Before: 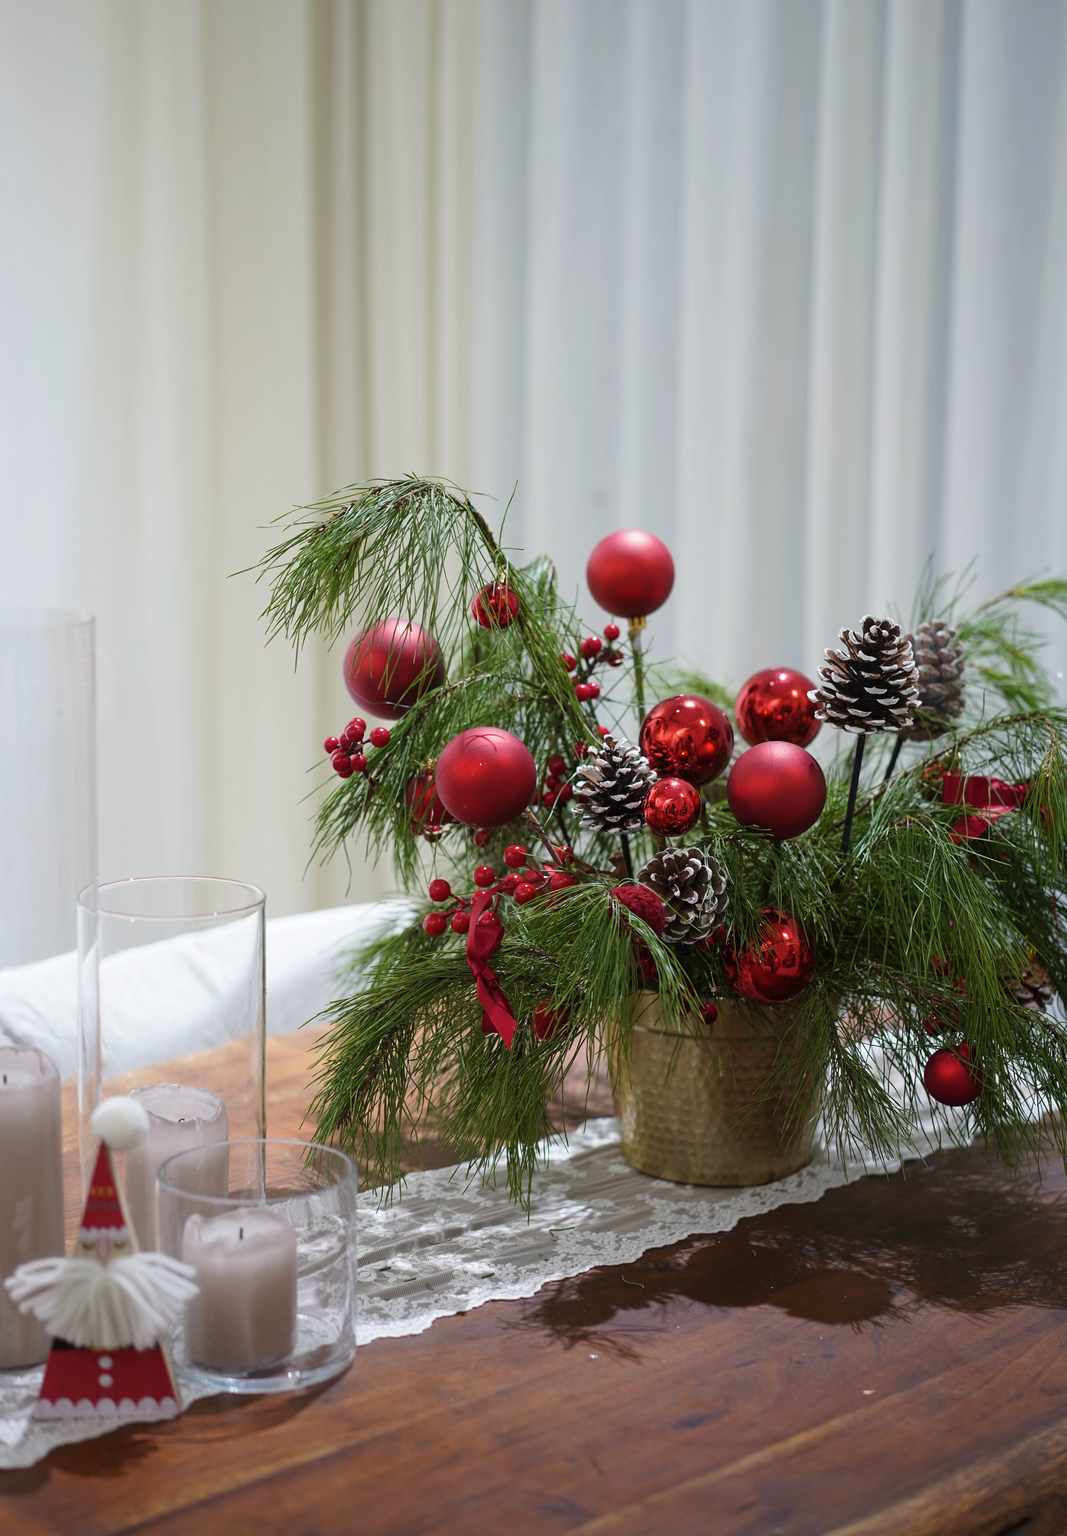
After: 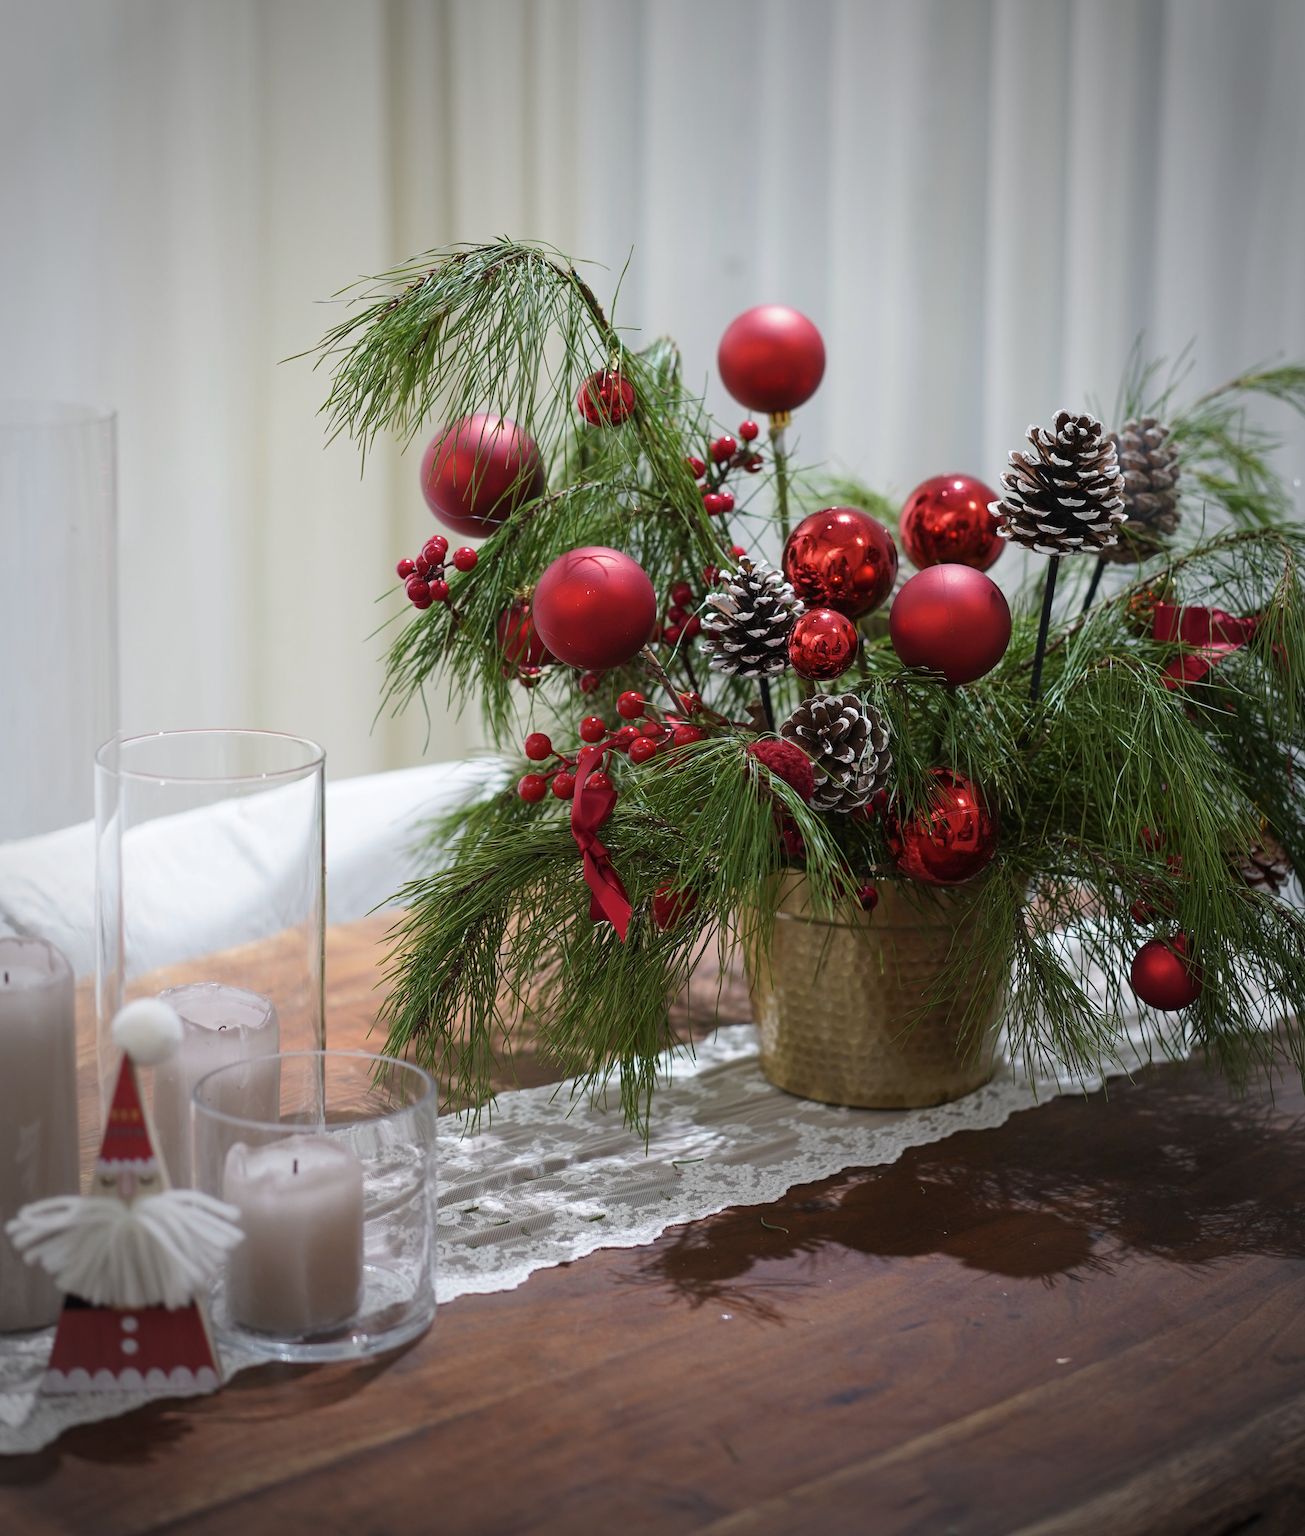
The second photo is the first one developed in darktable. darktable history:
crop and rotate: top 18.264%
contrast brightness saturation: saturation -0.032
vignetting: fall-off start 67.31%, width/height ratio 1.008
